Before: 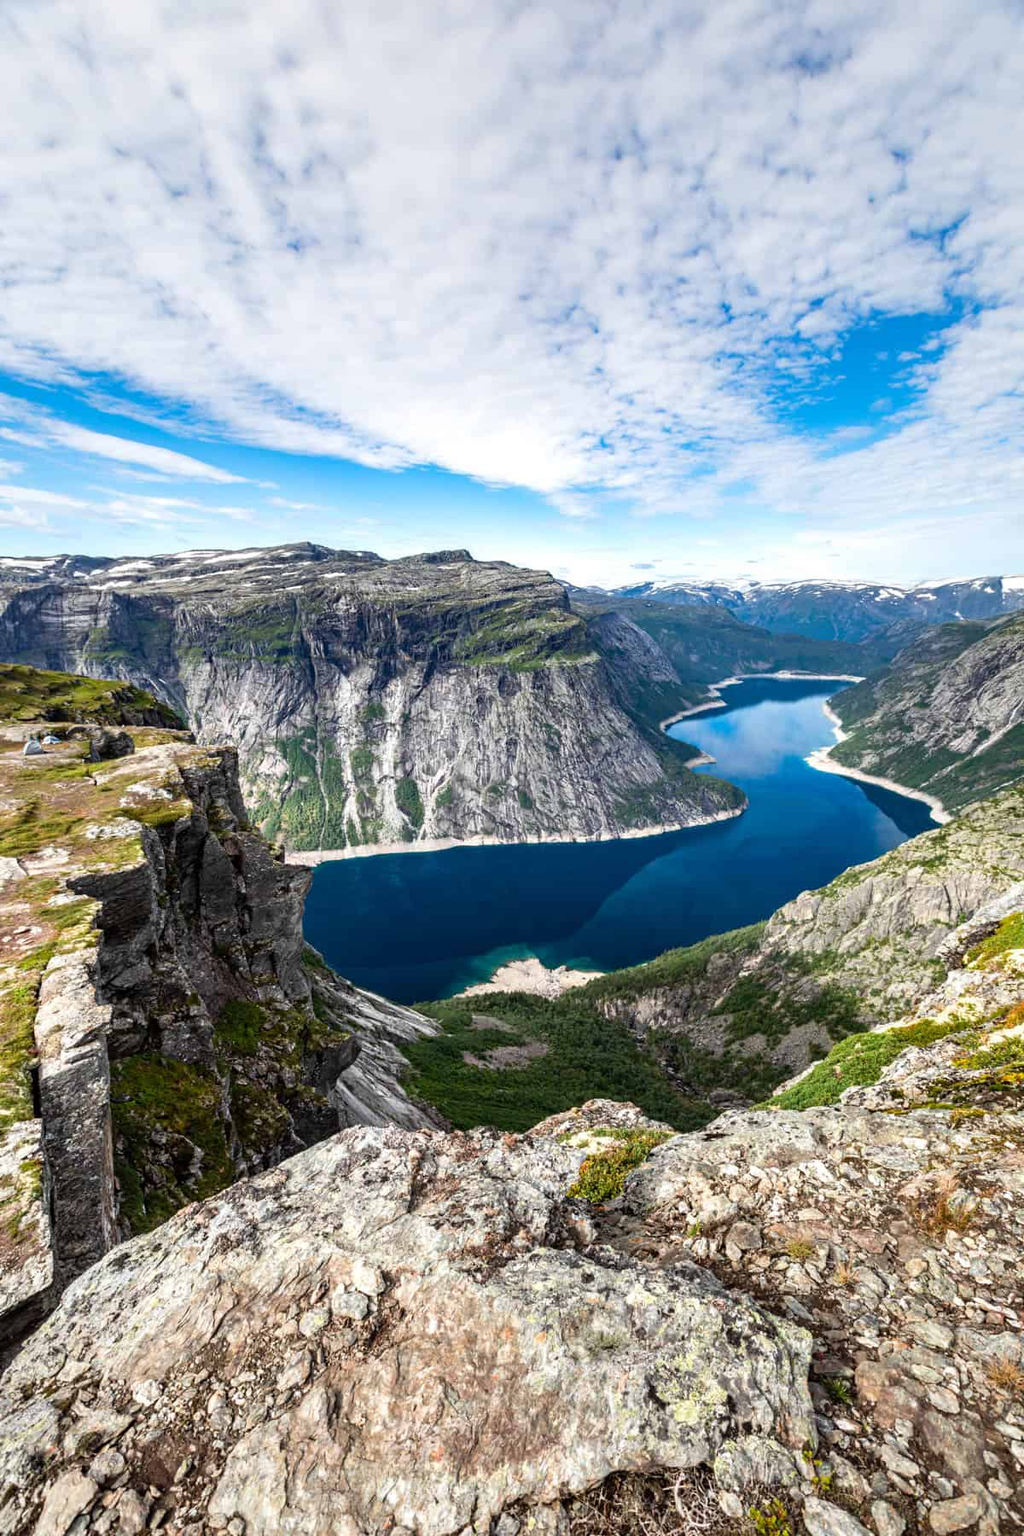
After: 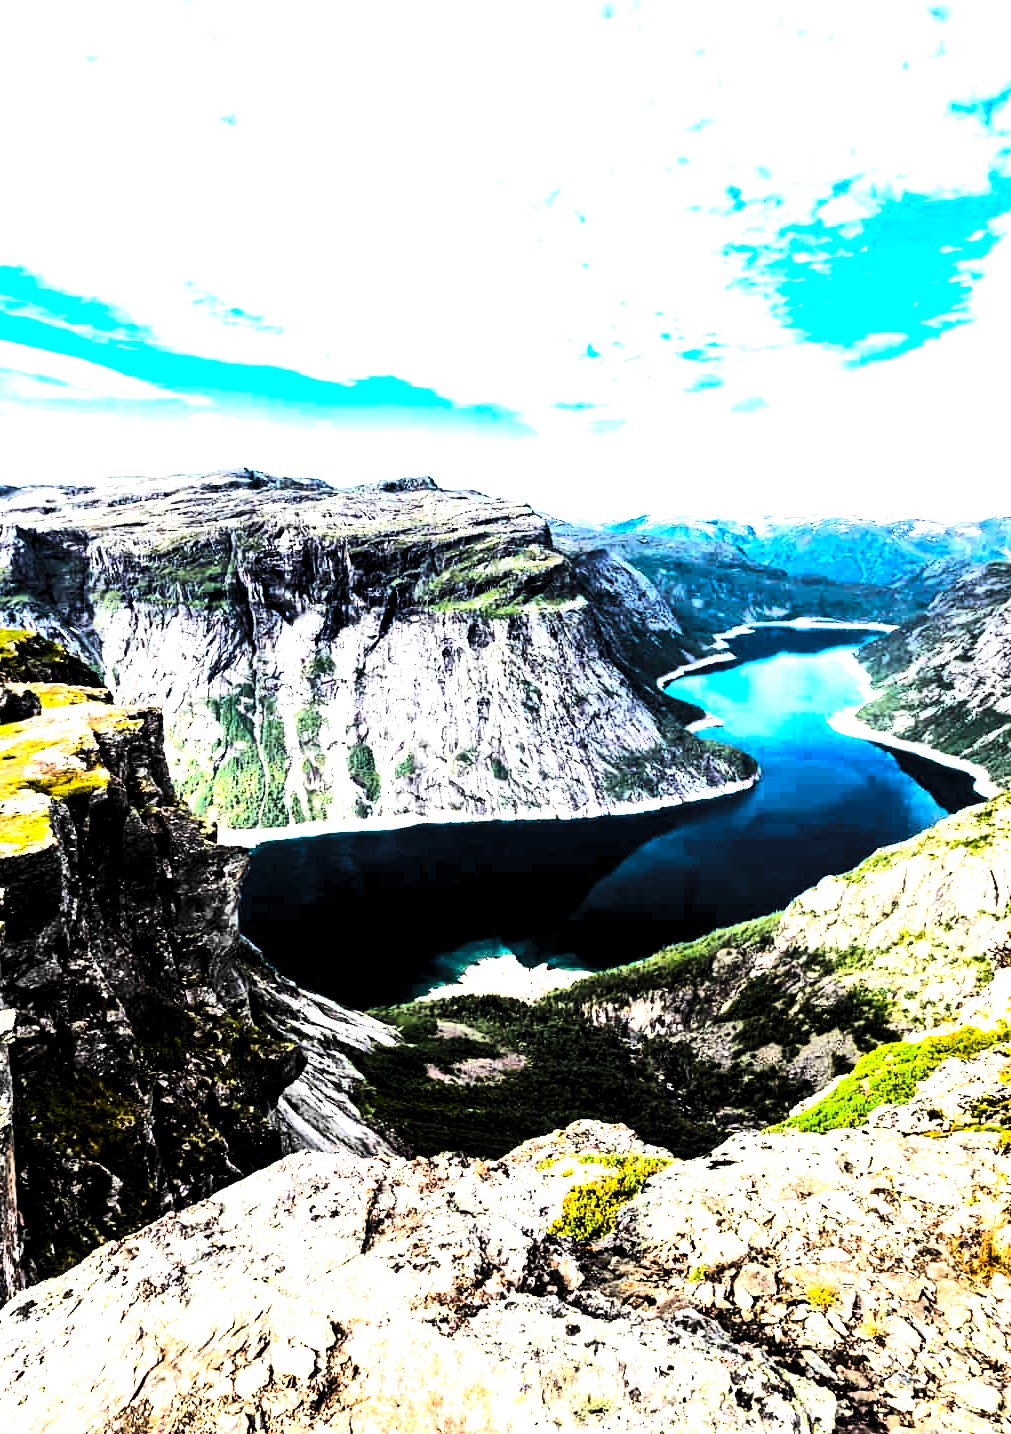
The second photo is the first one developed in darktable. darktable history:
levels: levels [0.129, 0.519, 0.867]
exposure: black level correction 0, exposure 1 EV, compensate highlight preservation false
color balance rgb: perceptual saturation grading › global saturation 30.812%, global vibrance 20%
tone curve: curves: ch0 [(0, 0) (0.003, 0.002) (0.011, 0.002) (0.025, 0.002) (0.044, 0.007) (0.069, 0.014) (0.1, 0.026) (0.136, 0.04) (0.177, 0.061) (0.224, 0.1) (0.277, 0.151) (0.335, 0.198) (0.399, 0.272) (0.468, 0.387) (0.543, 0.553) (0.623, 0.716) (0.709, 0.8) (0.801, 0.855) (0.898, 0.897) (1, 1)], color space Lab, linked channels, preserve colors none
crop and rotate: left 9.716%, top 9.37%, right 5.951%, bottom 10.939%
